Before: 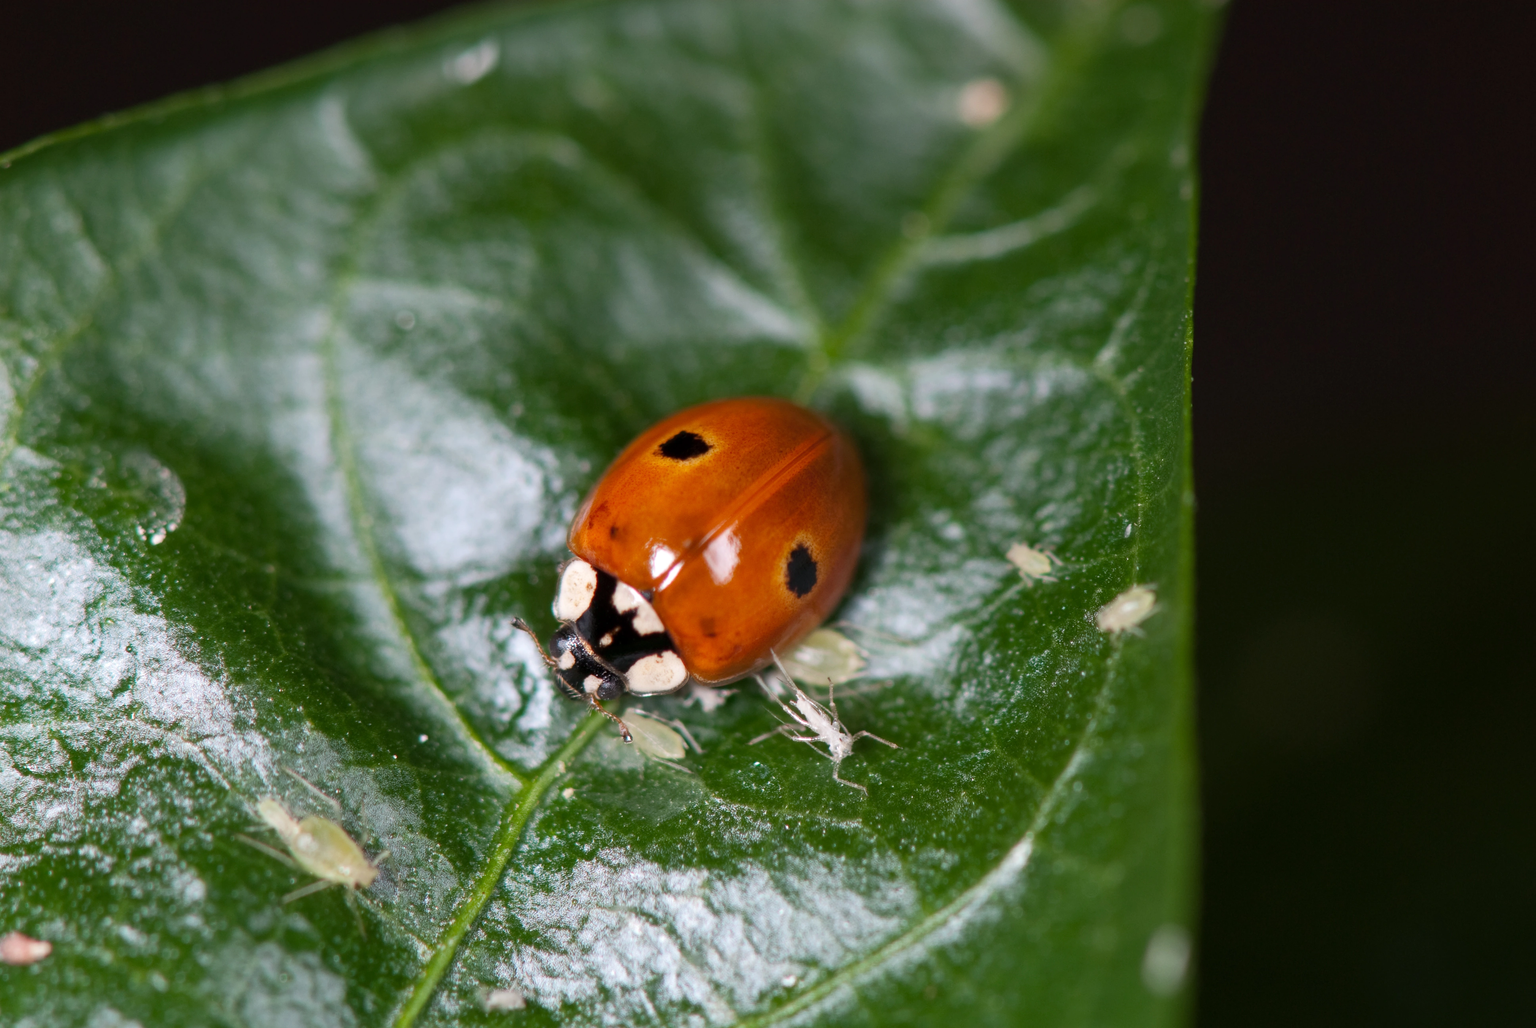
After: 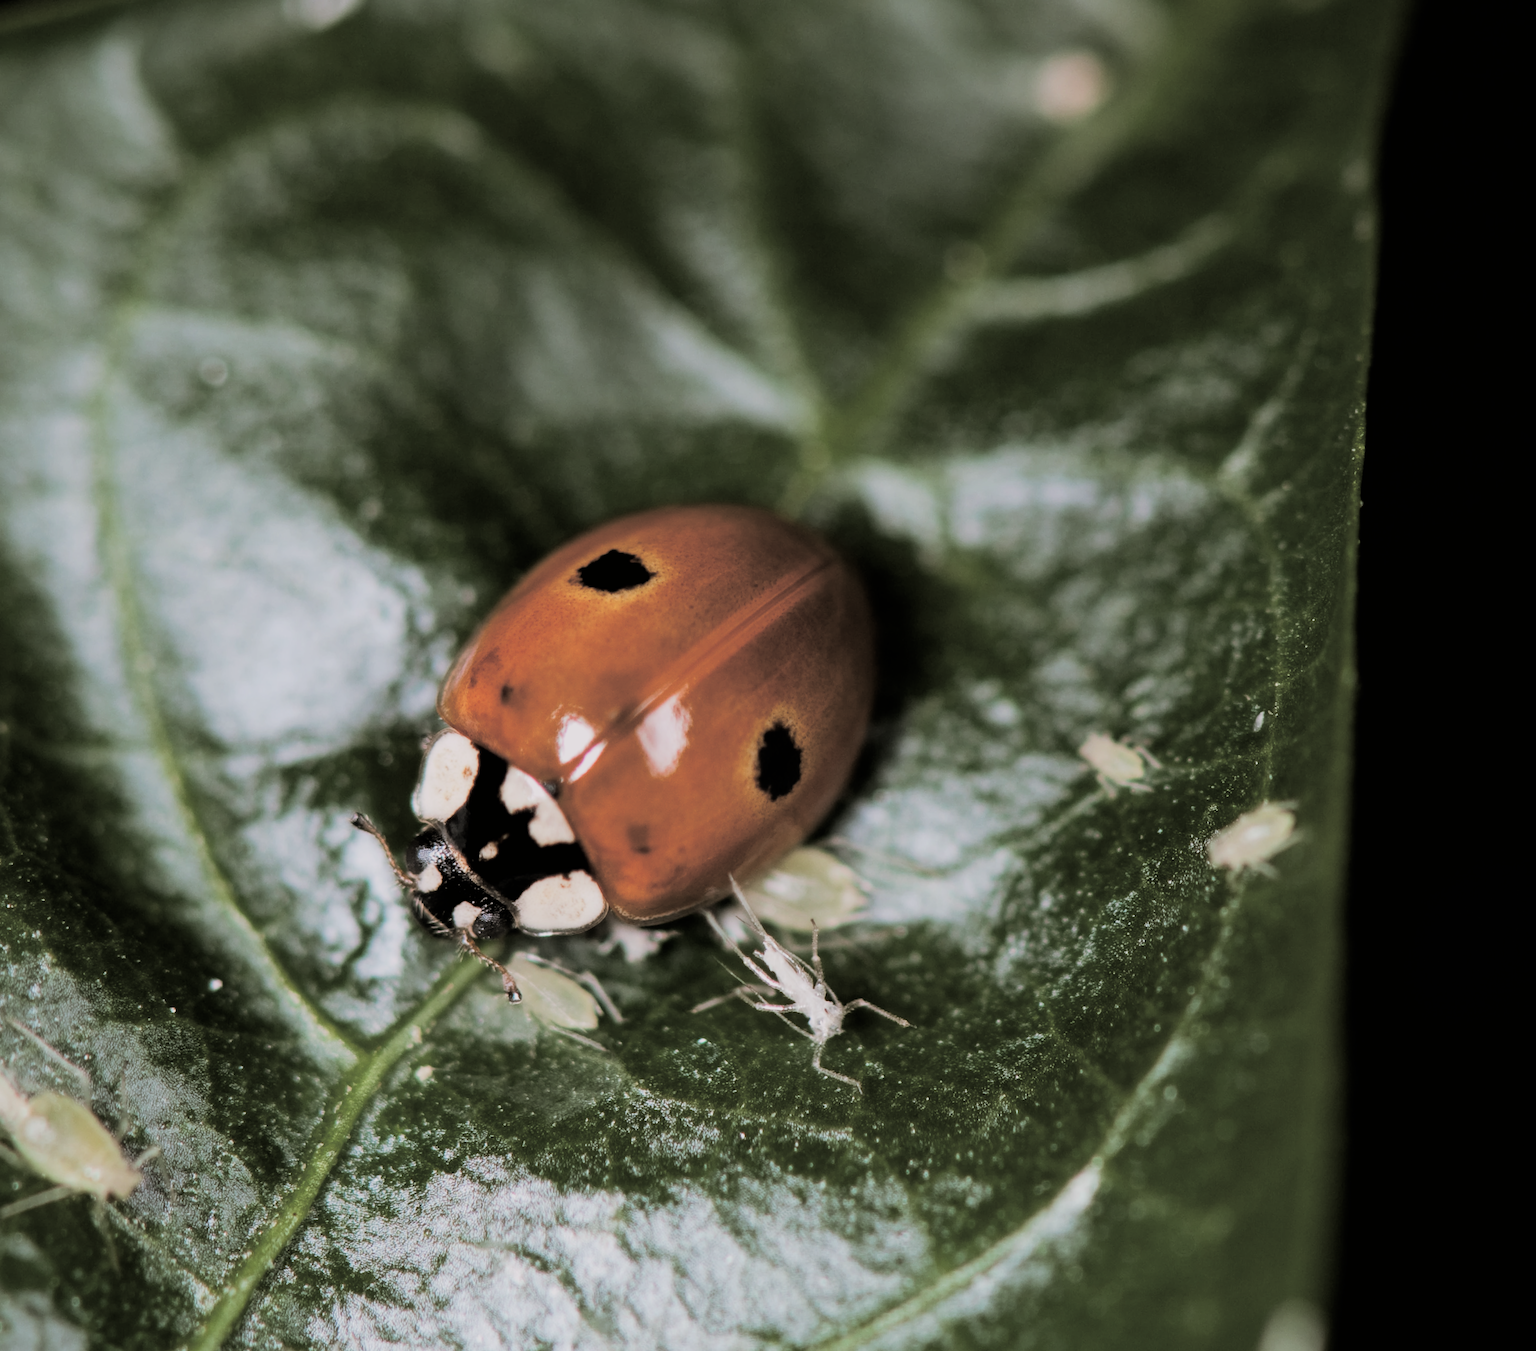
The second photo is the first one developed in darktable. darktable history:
rotate and perspective: rotation -1°, crop left 0.011, crop right 0.989, crop top 0.025, crop bottom 0.975
filmic rgb: black relative exposure -5 EV, hardness 2.88, contrast 1.4, highlights saturation mix -30%
color balance rgb: shadows lift › chroma 1%, shadows lift › hue 113°, highlights gain › chroma 0.2%, highlights gain › hue 333°, perceptual saturation grading › global saturation 20%, perceptual saturation grading › highlights -50%, perceptual saturation grading › shadows 25%, contrast -10%
crop and rotate: angle -3.27°, left 14.277%, top 0.028%, right 10.766%, bottom 0.028%
split-toning: shadows › hue 46.8°, shadows › saturation 0.17, highlights › hue 316.8°, highlights › saturation 0.27, balance -51.82
